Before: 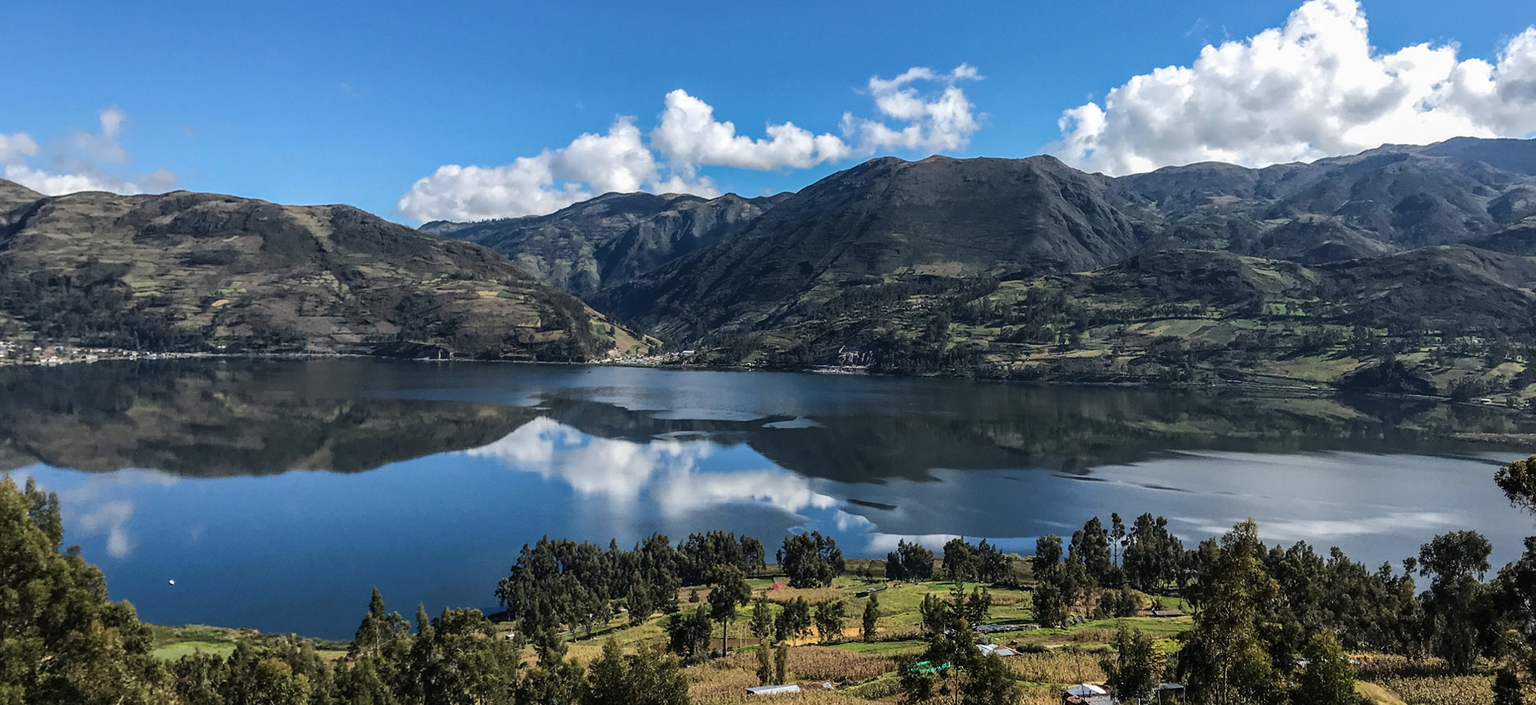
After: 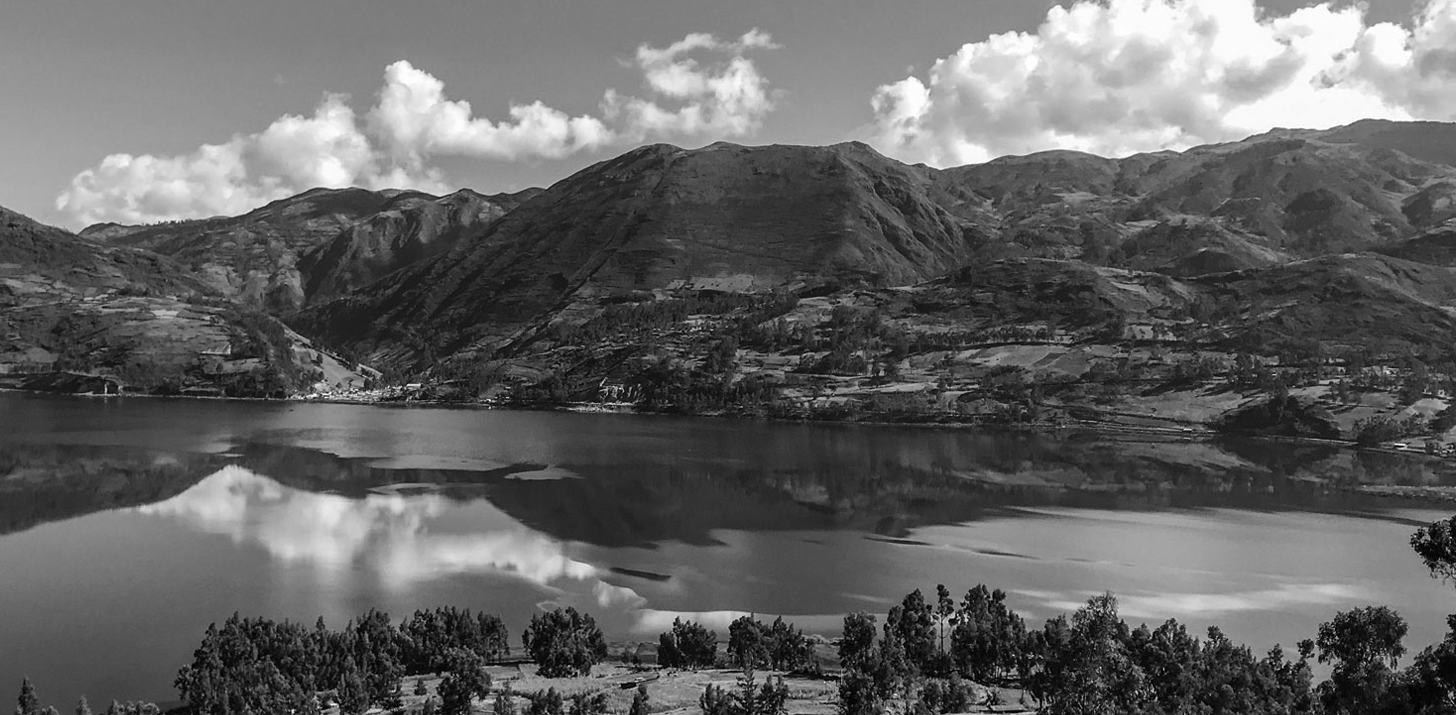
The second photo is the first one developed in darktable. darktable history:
monochrome: on, module defaults
crop: left 23.095%, top 5.827%, bottom 11.854%
